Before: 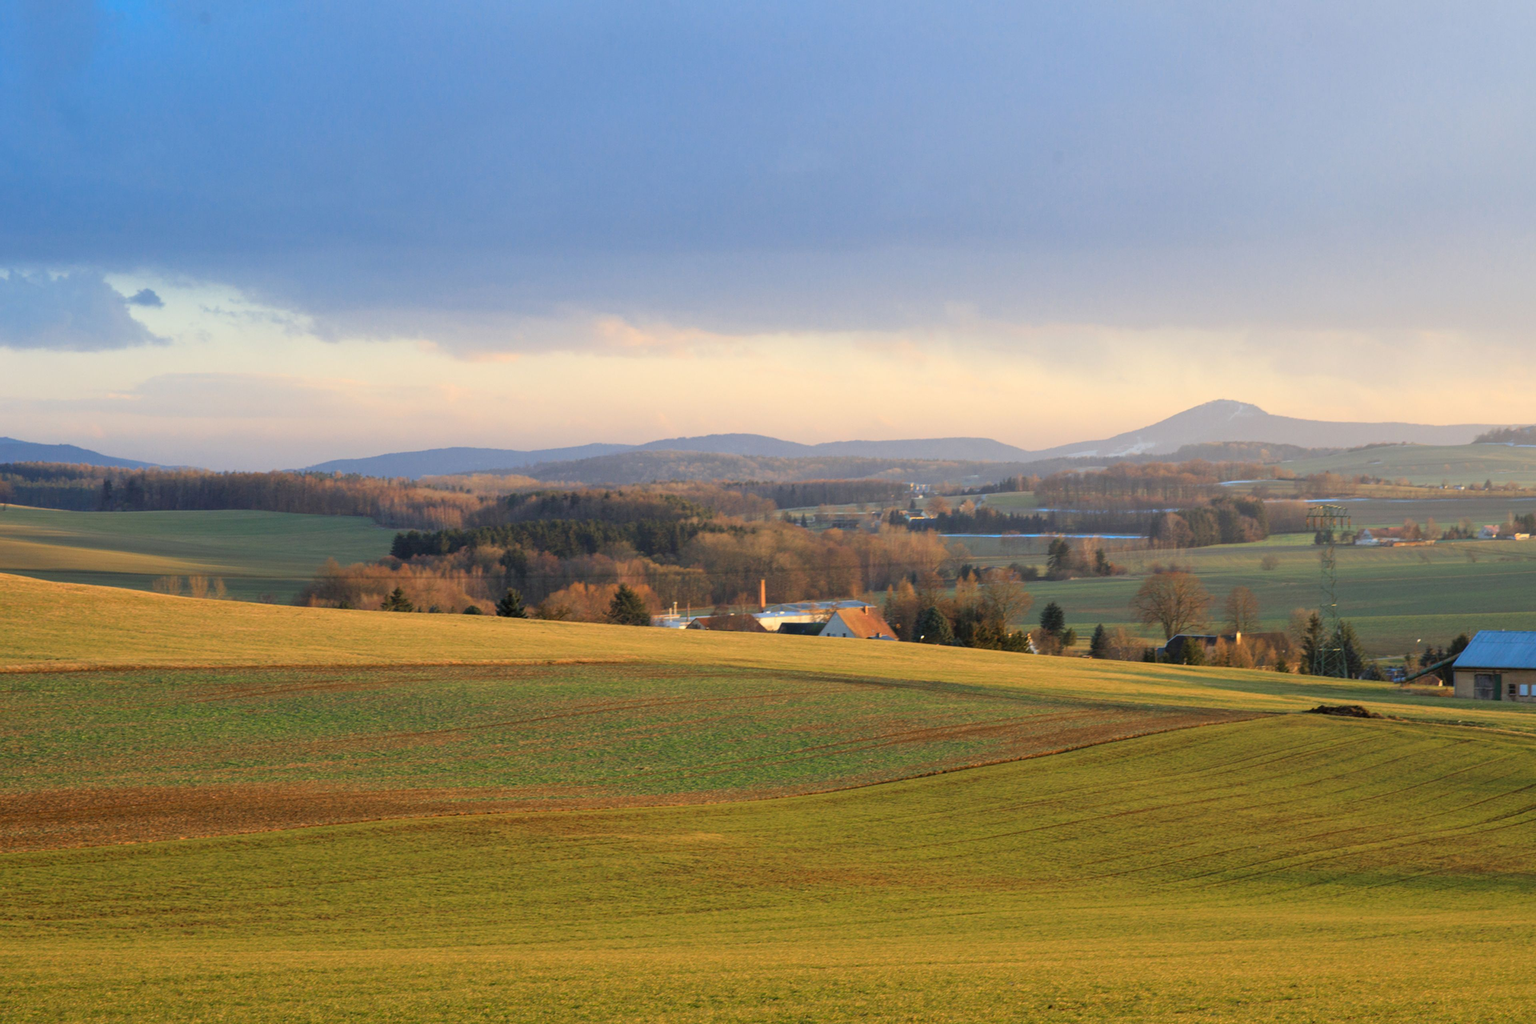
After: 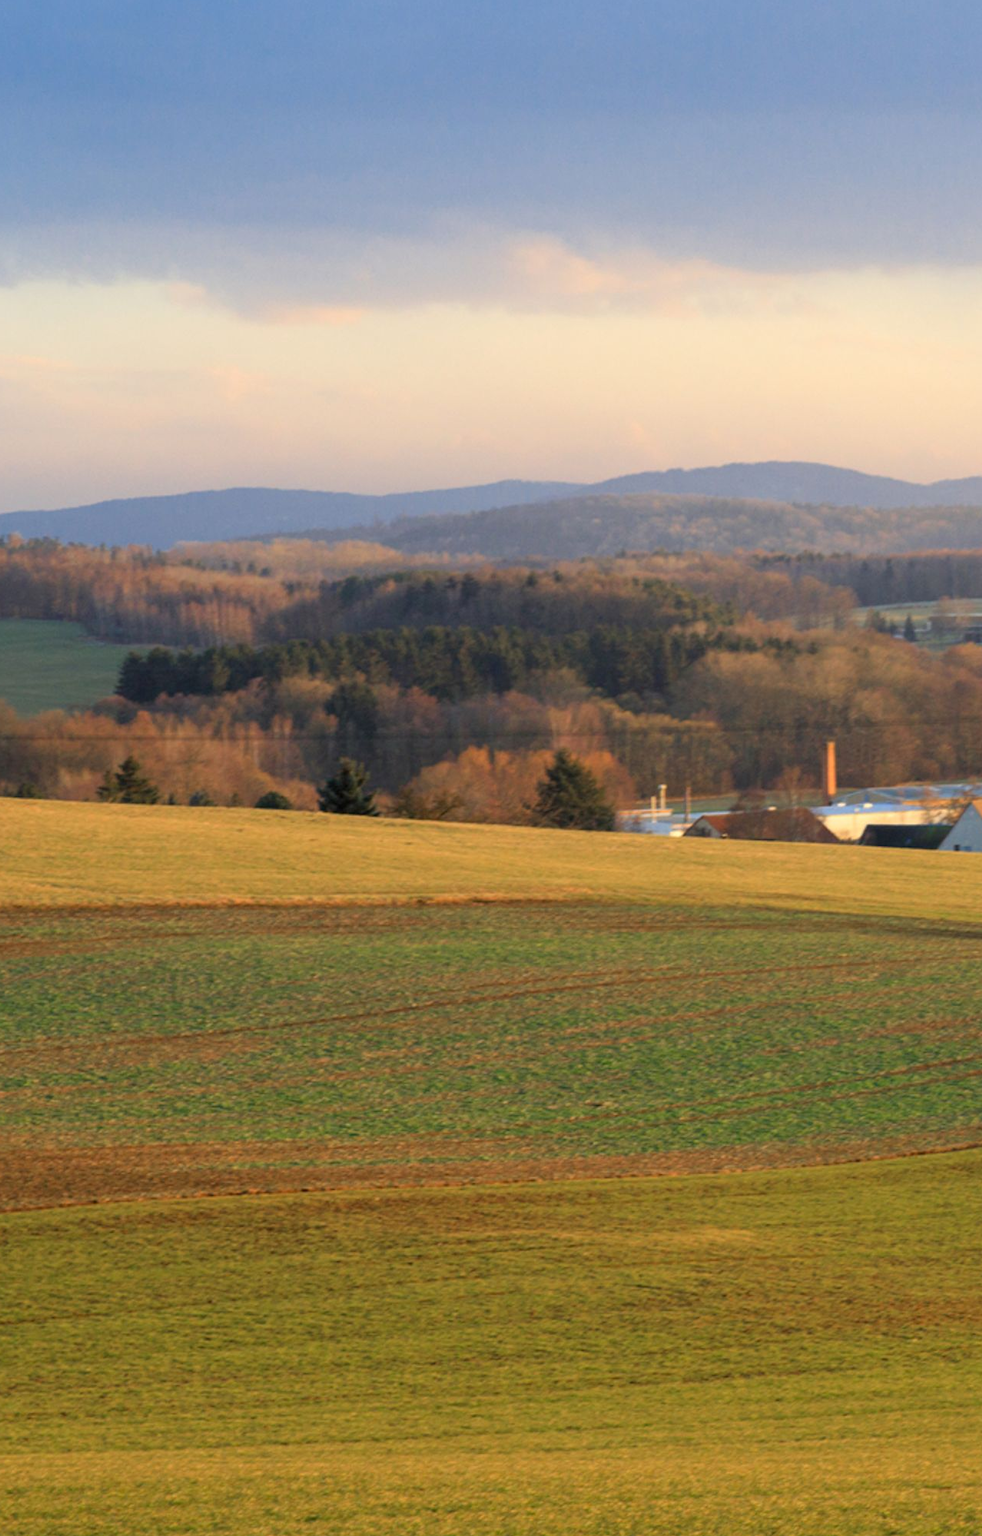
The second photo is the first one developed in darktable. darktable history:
crop and rotate: left 21.524%, top 18.906%, right 45.145%, bottom 2.969%
